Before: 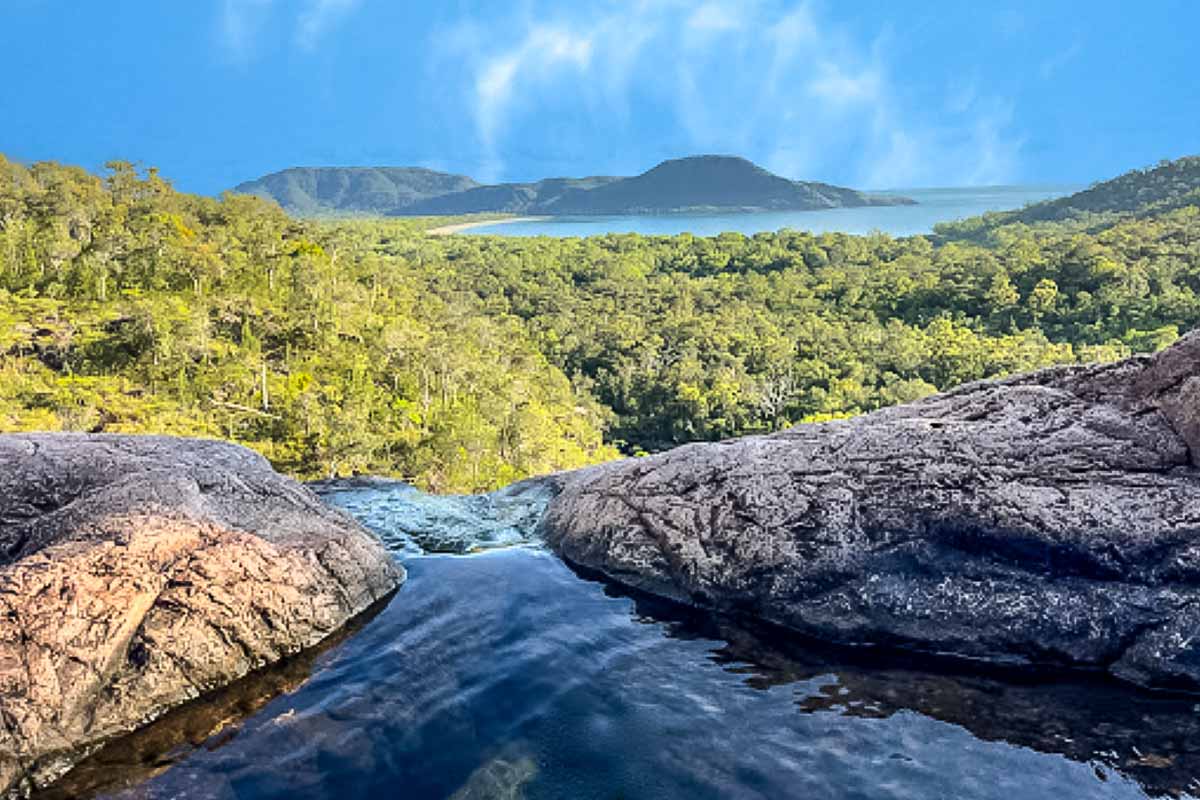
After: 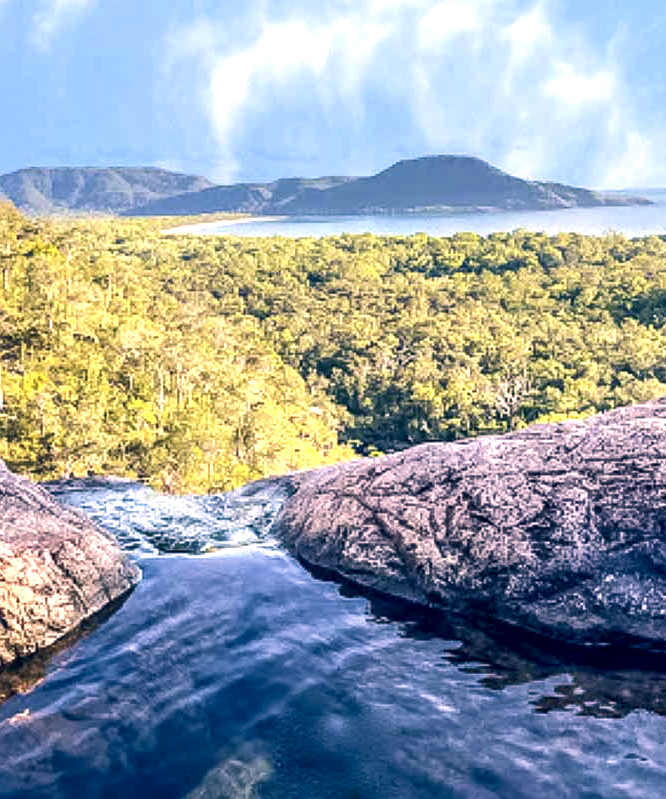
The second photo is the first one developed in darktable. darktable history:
velvia: on, module defaults
local contrast: on, module defaults
color correction: highlights a* 14.39, highlights b* 6.01, shadows a* -5.11, shadows b* -15.24, saturation 0.832
exposure: exposure 0.601 EV, compensate highlight preservation false
crop: left 22.098%, right 22.019%, bottom 0.002%
